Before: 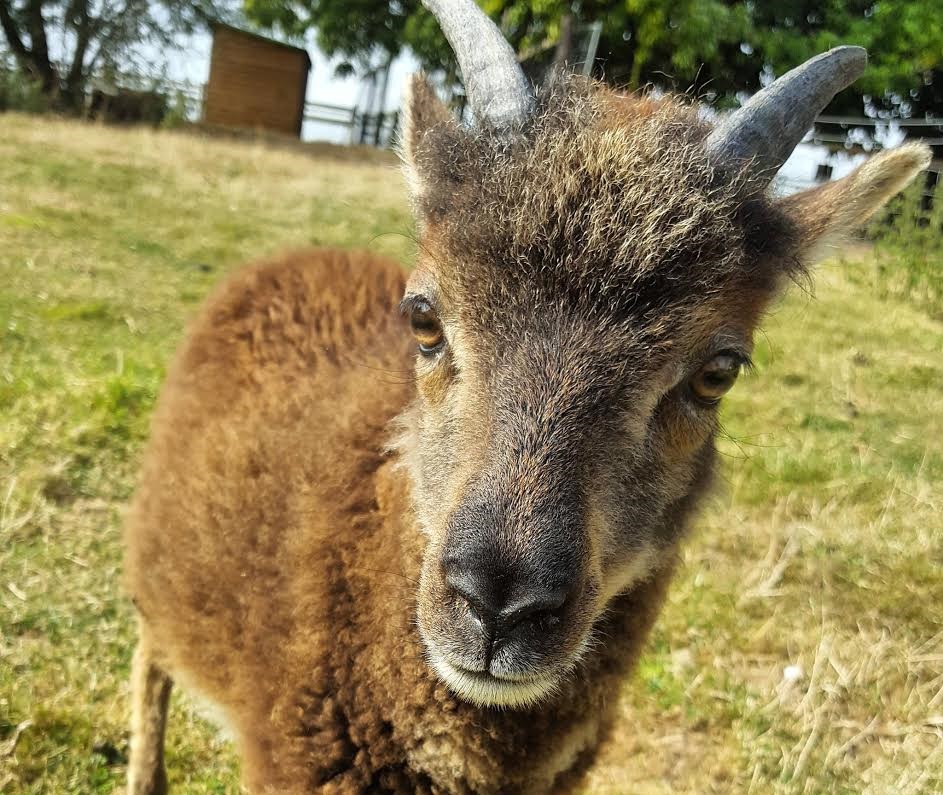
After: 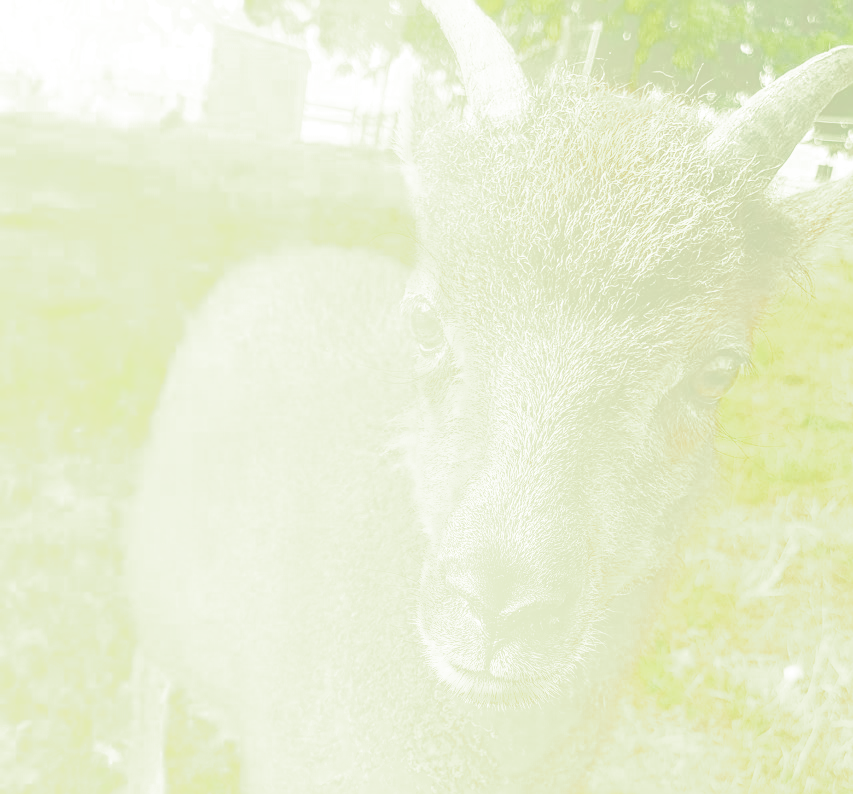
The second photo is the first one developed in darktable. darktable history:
levels: mode automatic
local contrast: detail 130%
split-toning: shadows › hue 290.82°, shadows › saturation 0.34, highlights › saturation 0.38, balance 0, compress 50%
crop: right 9.509%, bottom 0.031%
tone curve: curves: ch0 [(0, 0.001) (0.139, 0.096) (0.311, 0.278) (0.495, 0.531) (0.718, 0.816) (0.841, 0.909) (1, 0.967)]; ch1 [(0, 0) (0.272, 0.249) (0.388, 0.385) (0.469, 0.456) (0.495, 0.497) (0.538, 0.554) (0.578, 0.605) (0.707, 0.778) (1, 1)]; ch2 [(0, 0) (0.125, 0.089) (0.353, 0.329) (0.443, 0.408) (0.502, 0.499) (0.557, 0.542) (0.608, 0.635) (1, 1)], color space Lab, independent channels, preserve colors none
bloom: size 70%, threshold 25%, strength 70%
sharpen: on, module defaults
